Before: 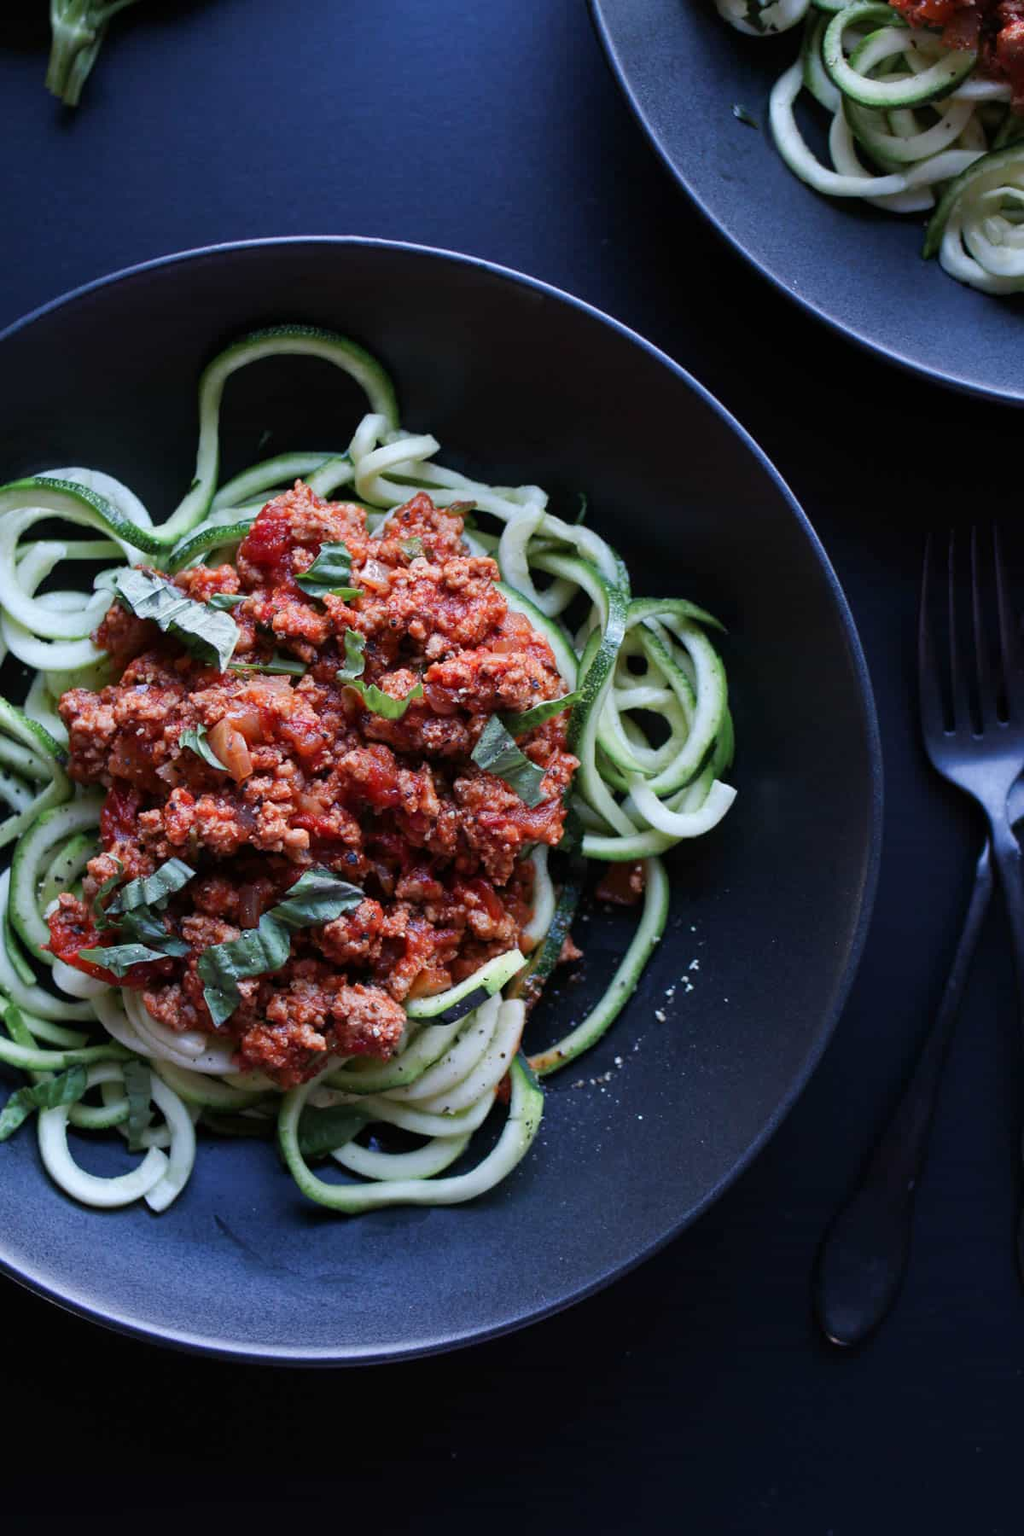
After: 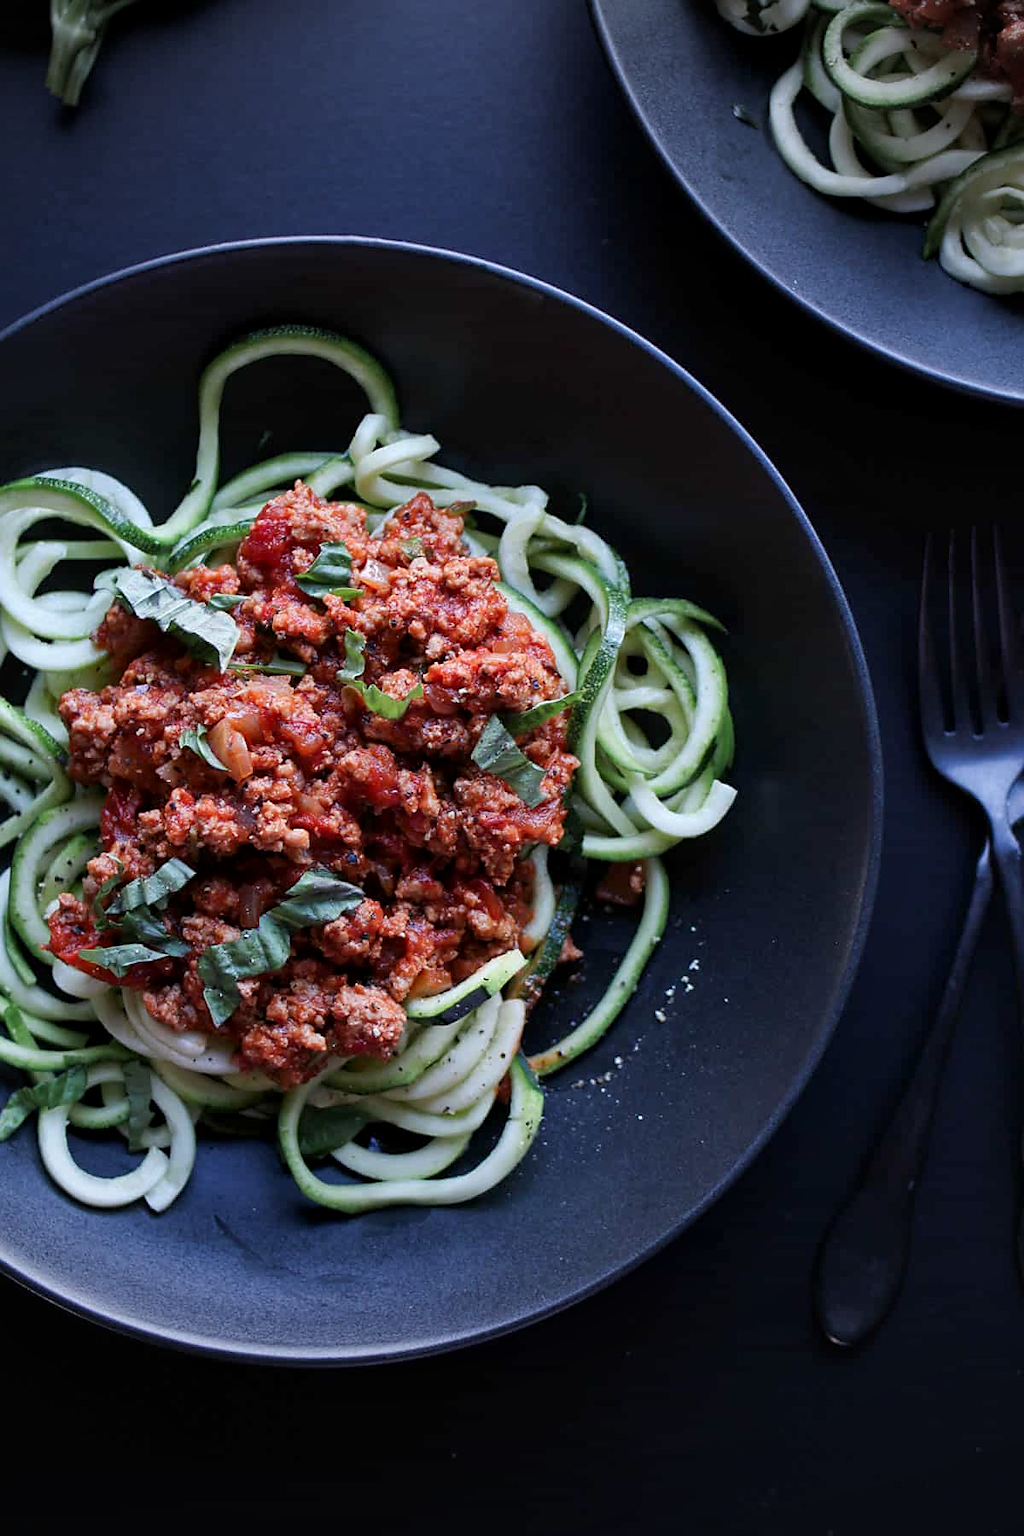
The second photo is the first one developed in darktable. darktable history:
local contrast: mode bilateral grid, contrast 20, coarseness 50, detail 120%, midtone range 0.2
sharpen: radius 1.864, amount 0.398, threshold 1.271
vignetting: fall-off radius 100%, width/height ratio 1.337
